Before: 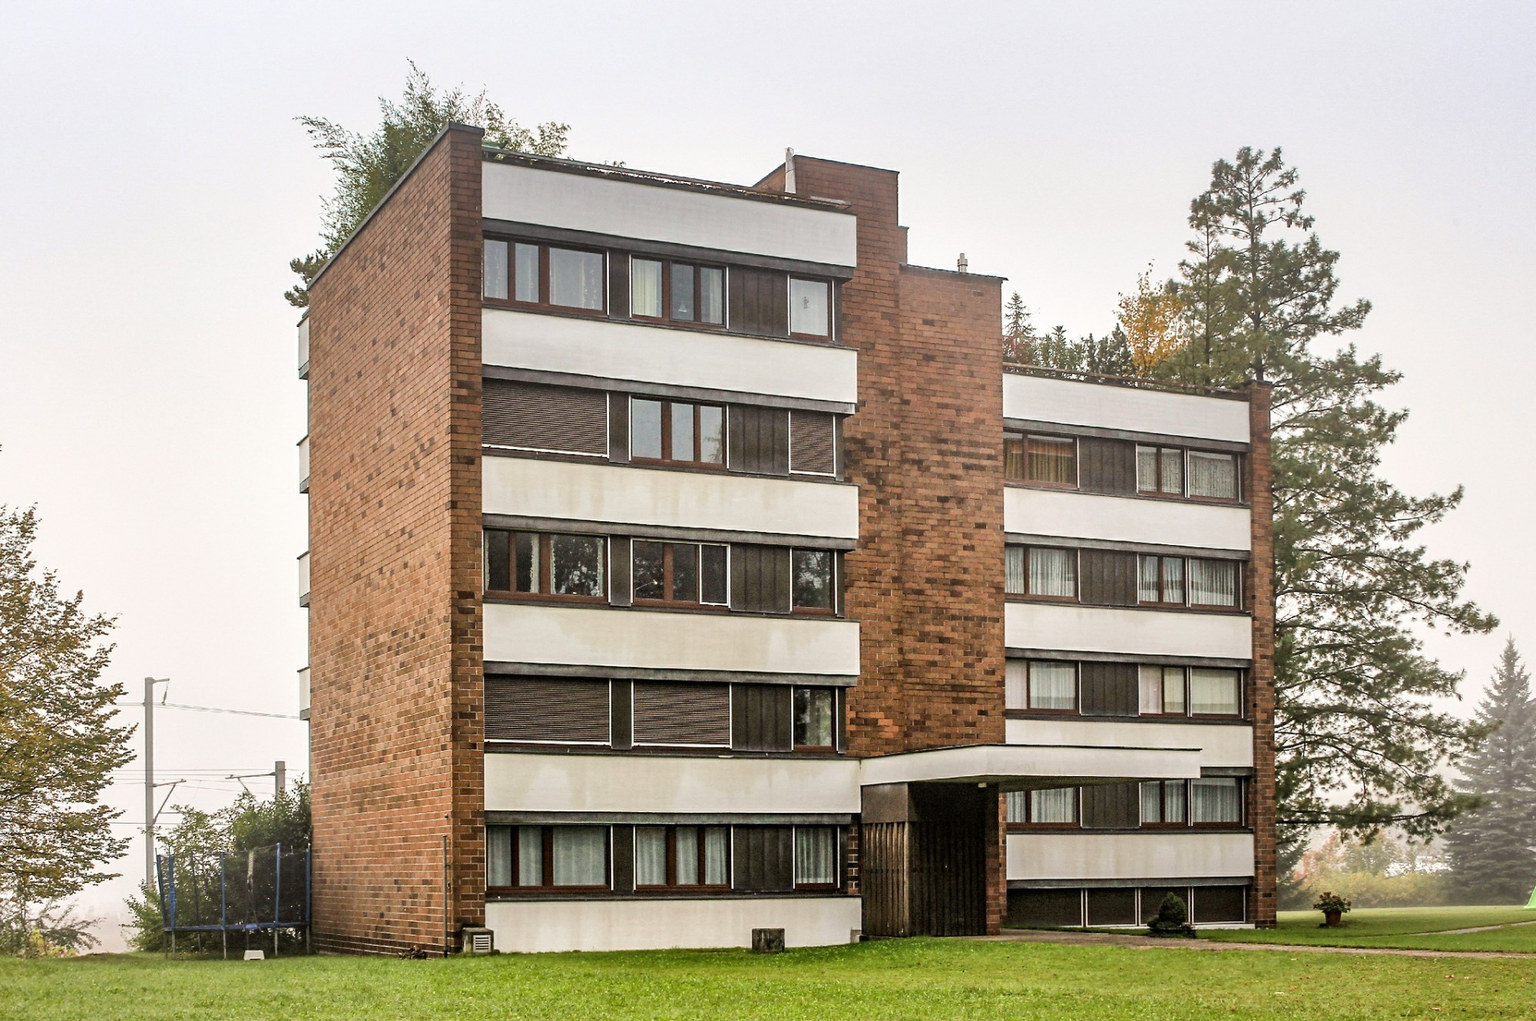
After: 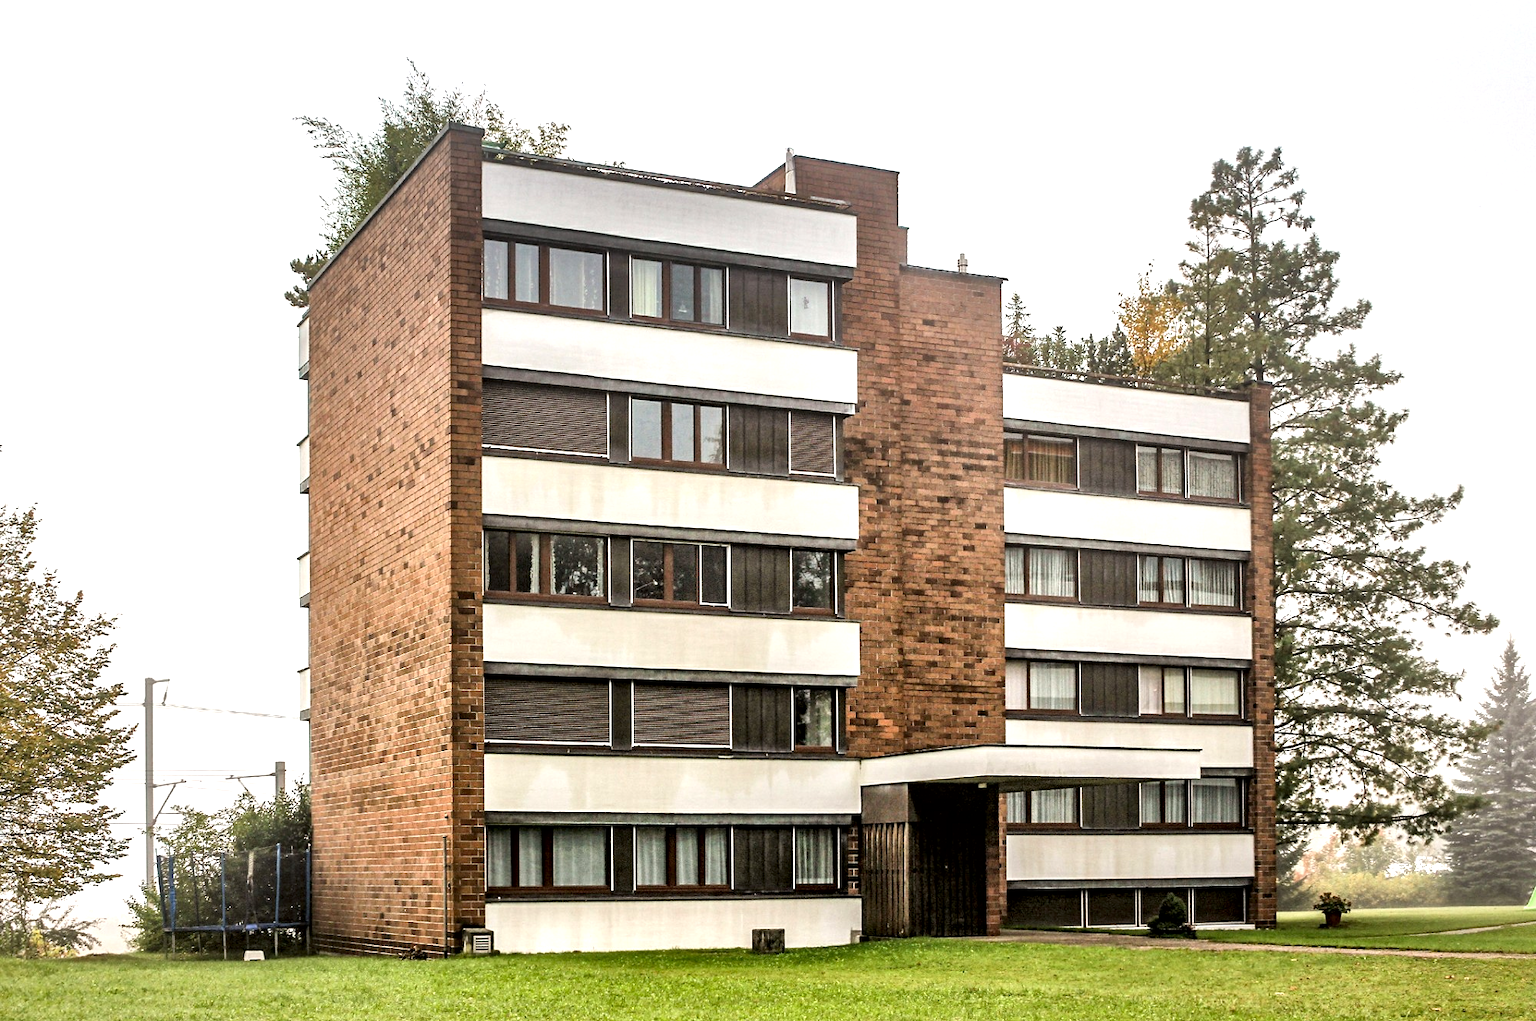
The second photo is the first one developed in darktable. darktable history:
exposure: black level correction 0.001, compensate exposure bias true, compensate highlight preservation false
tone equalizer: -8 EV -0.444 EV, -7 EV -0.367 EV, -6 EV -0.365 EV, -5 EV -0.225 EV, -3 EV 0.229 EV, -2 EV 0.335 EV, -1 EV 0.391 EV, +0 EV 0.387 EV
local contrast: mode bilateral grid, contrast 25, coarseness 59, detail 151%, midtone range 0.2
